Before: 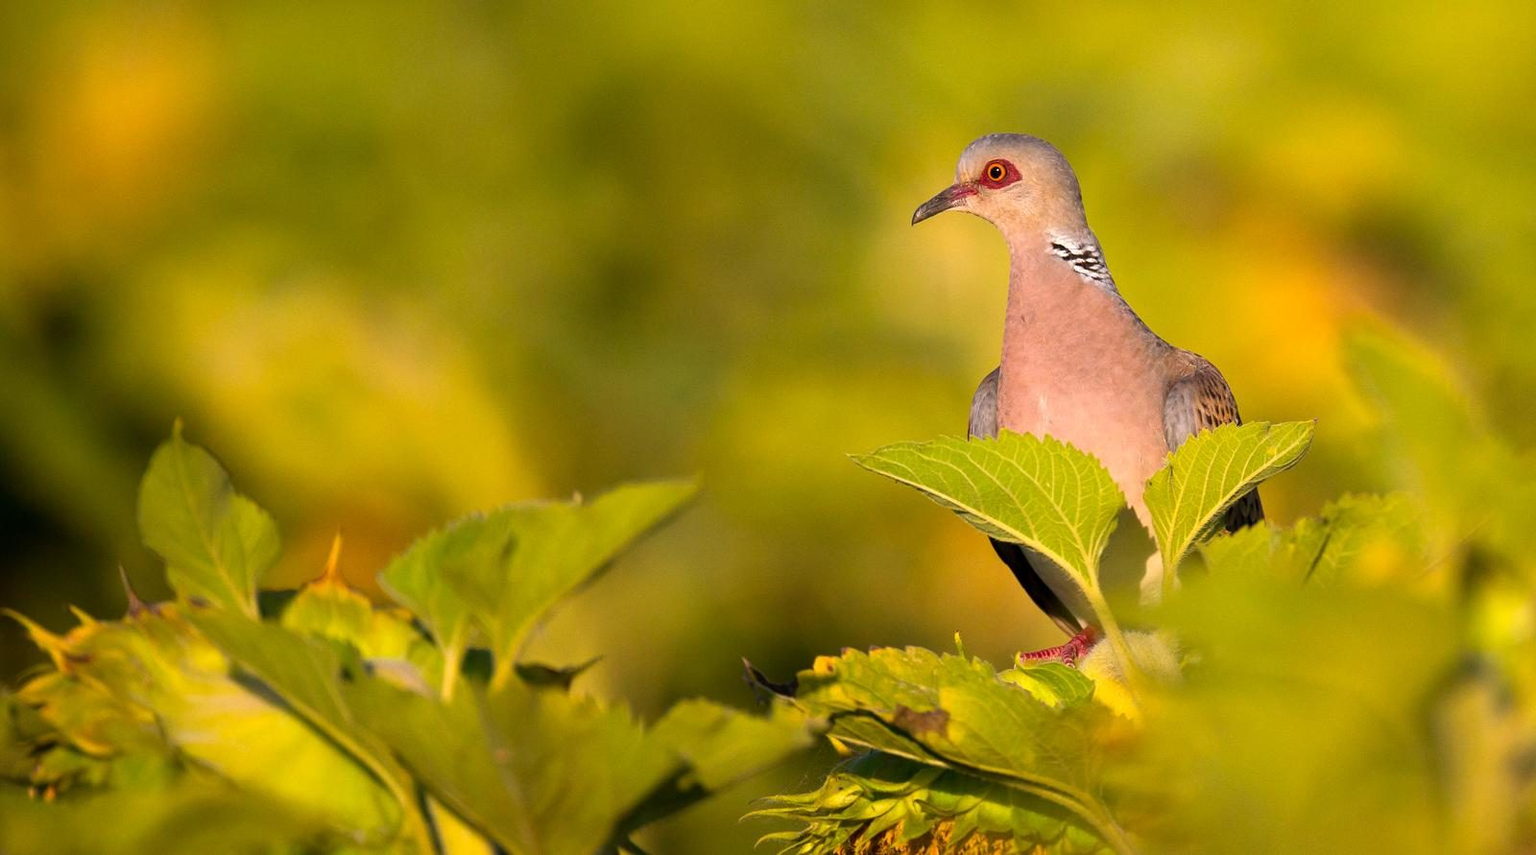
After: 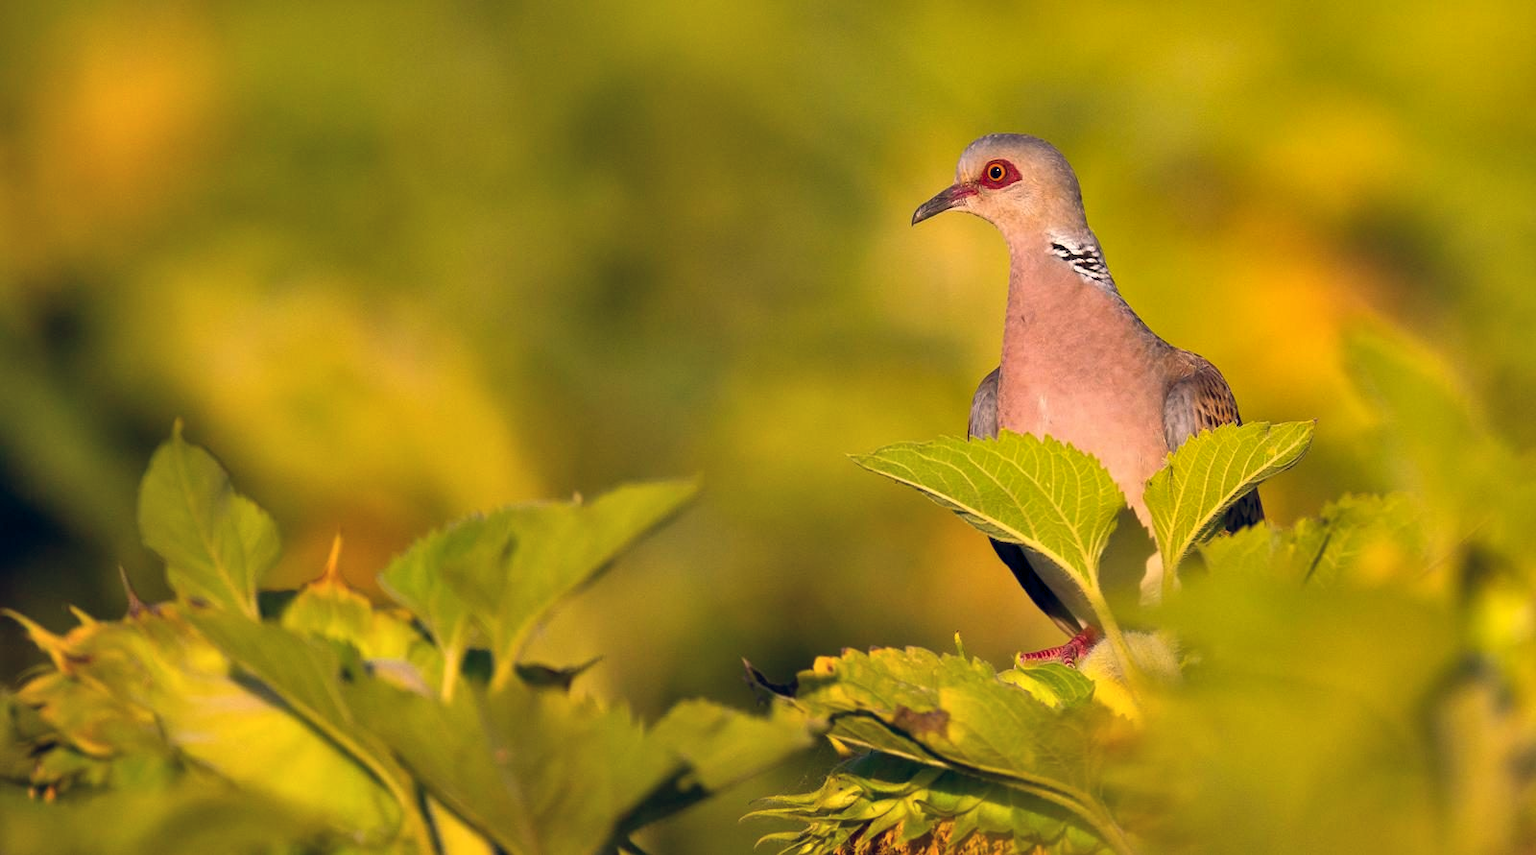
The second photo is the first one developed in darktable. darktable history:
shadows and highlights: soften with gaussian
color balance rgb: shadows lift › hue 87.51°, highlights gain › chroma 1.62%, highlights gain › hue 55.1°, global offset › chroma 0.1%, global offset › hue 253.66°, linear chroma grading › global chroma 0.5%
